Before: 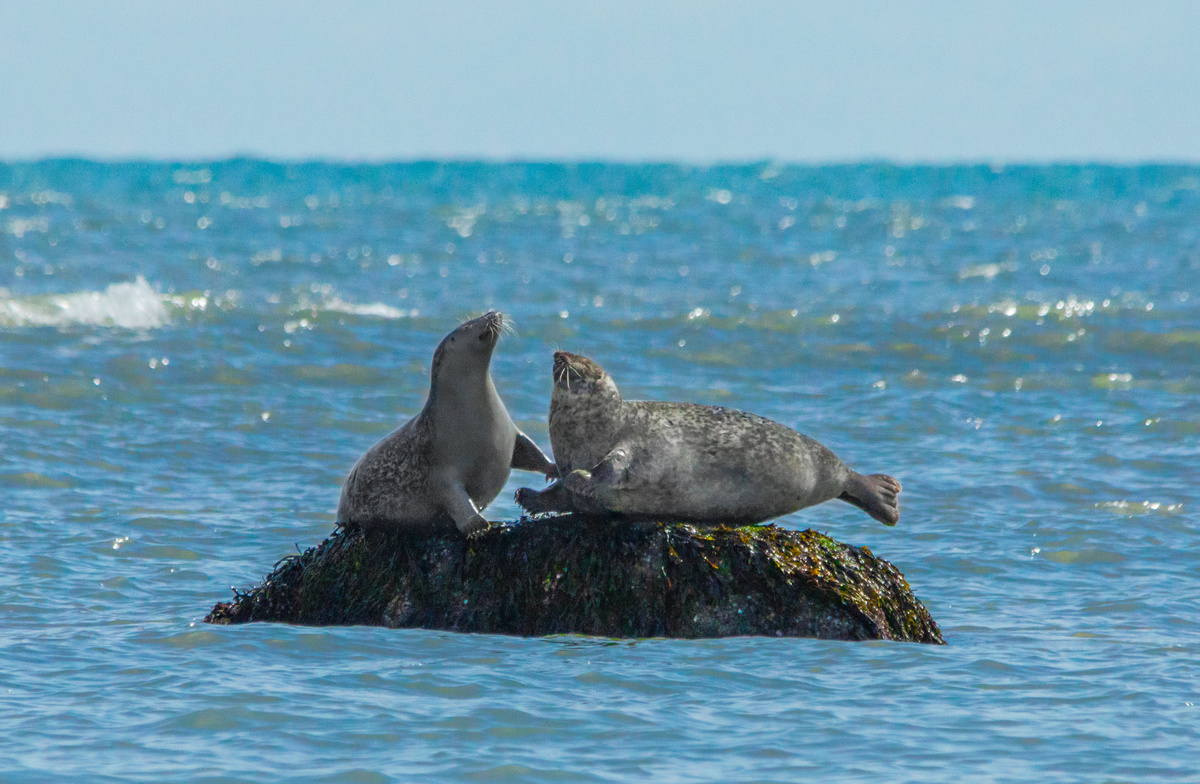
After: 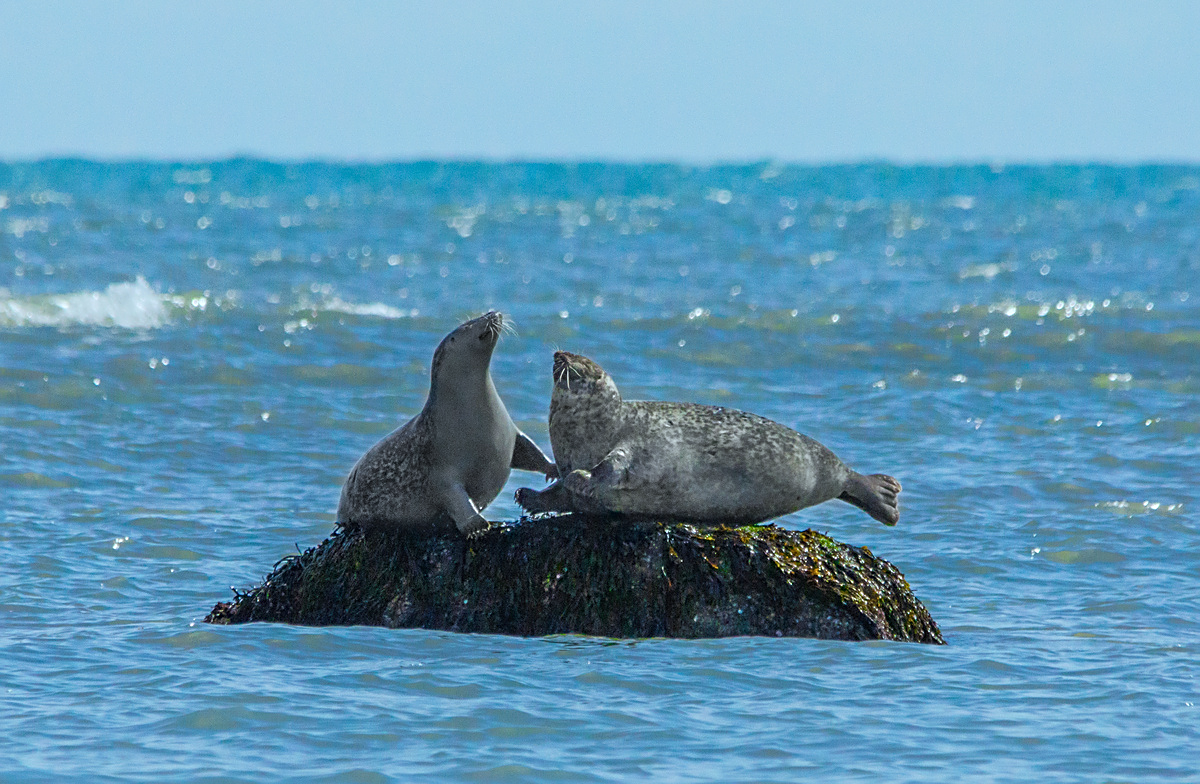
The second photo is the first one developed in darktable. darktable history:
white balance: red 0.925, blue 1.046
sharpen: on, module defaults
